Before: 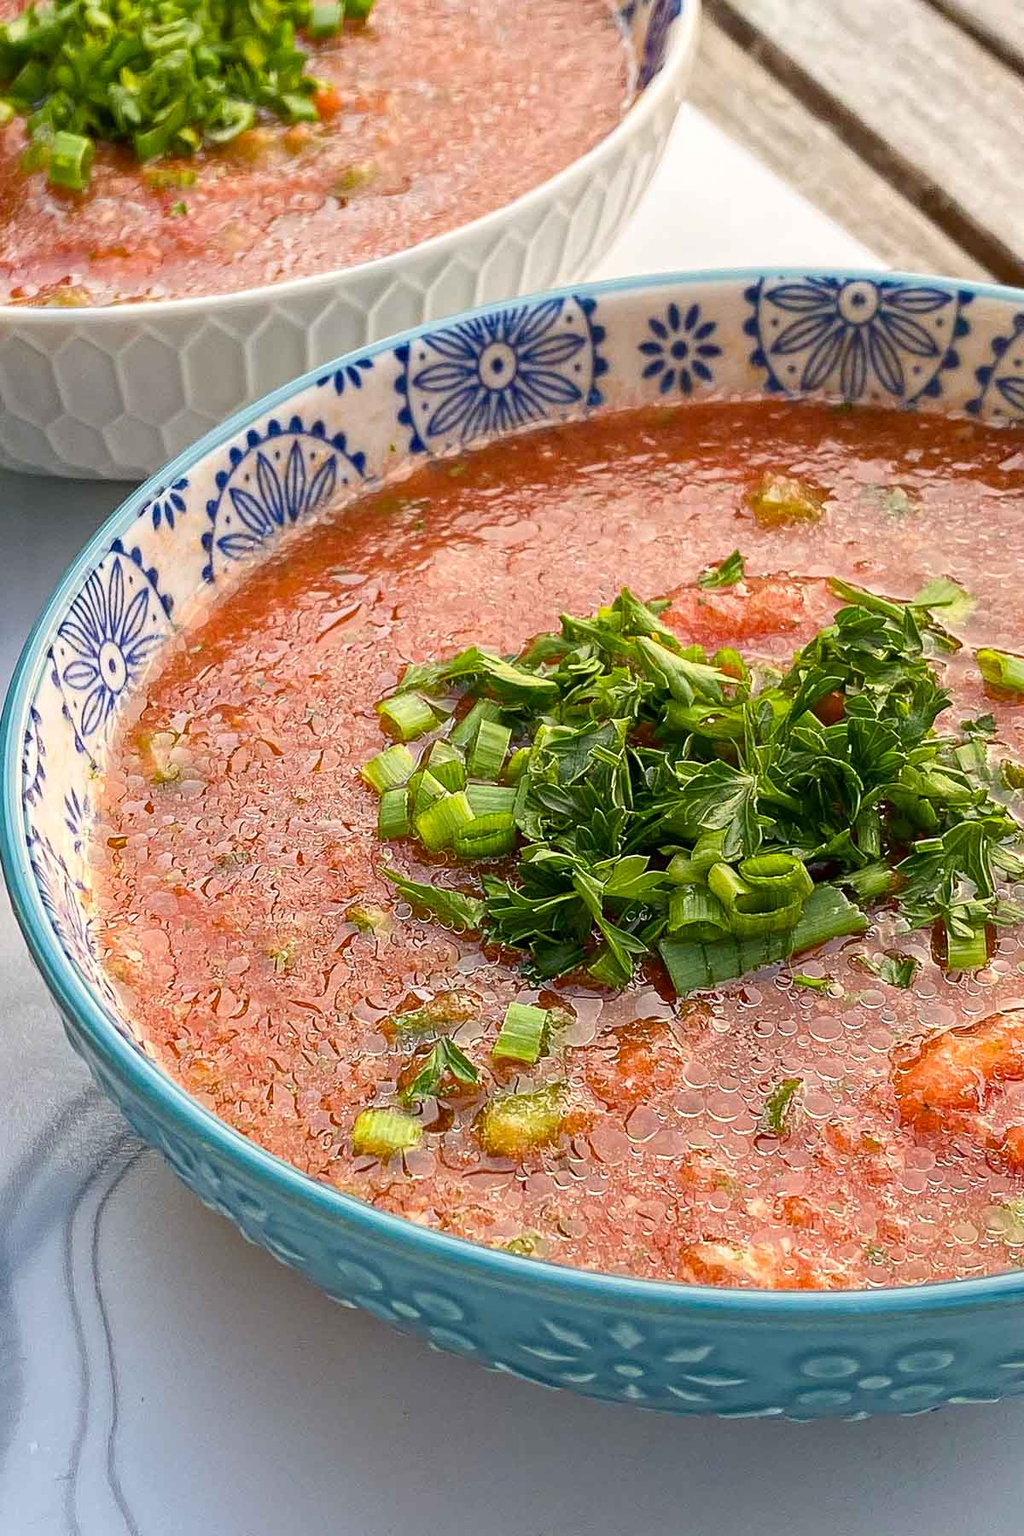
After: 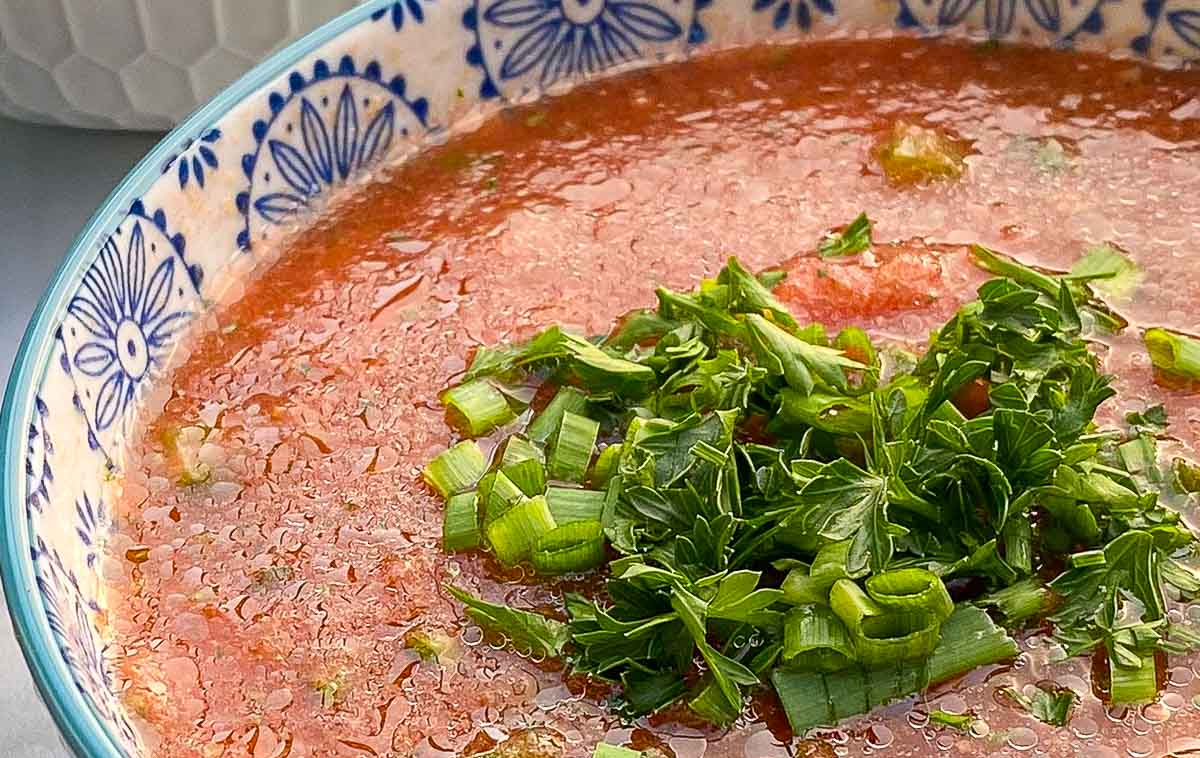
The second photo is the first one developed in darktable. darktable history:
crop and rotate: top 24.055%, bottom 33.805%
